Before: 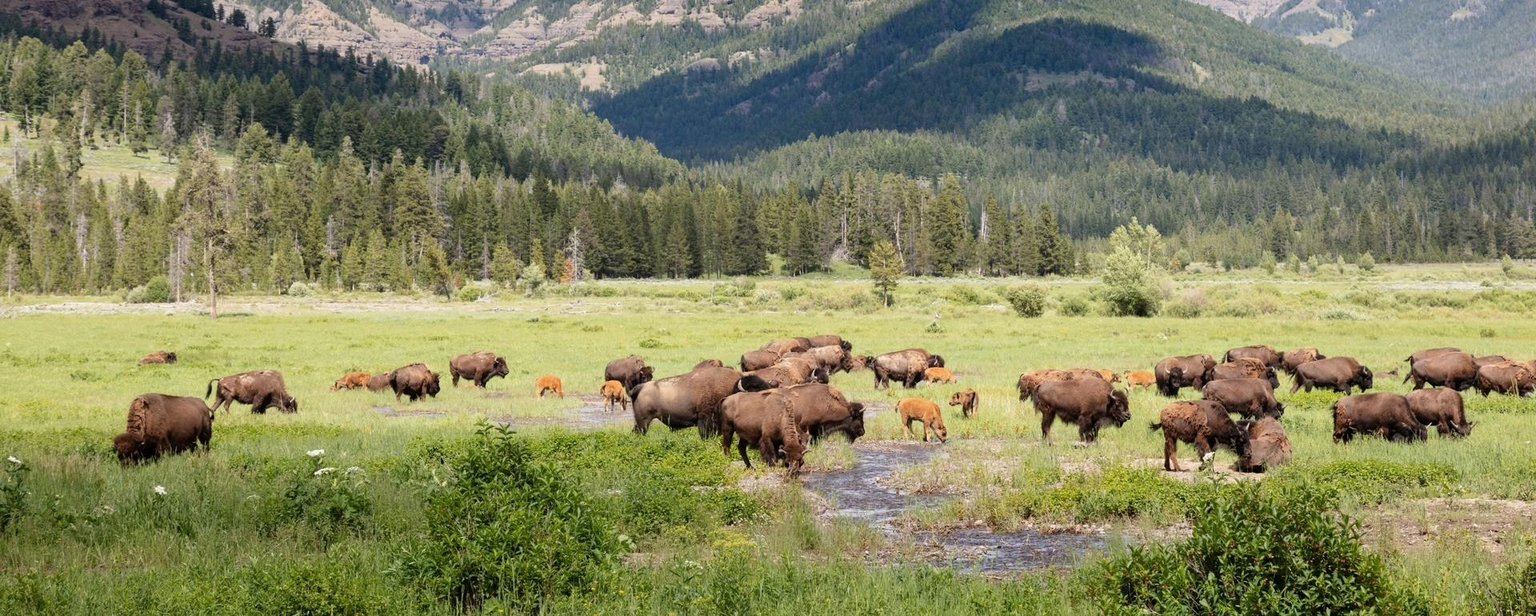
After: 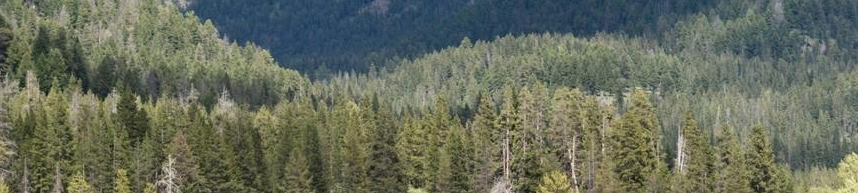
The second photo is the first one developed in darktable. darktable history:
crop: left 28.64%, top 16.832%, right 26.637%, bottom 58.055%
local contrast: mode bilateral grid, contrast 20, coarseness 50, detail 120%, midtone range 0.2
